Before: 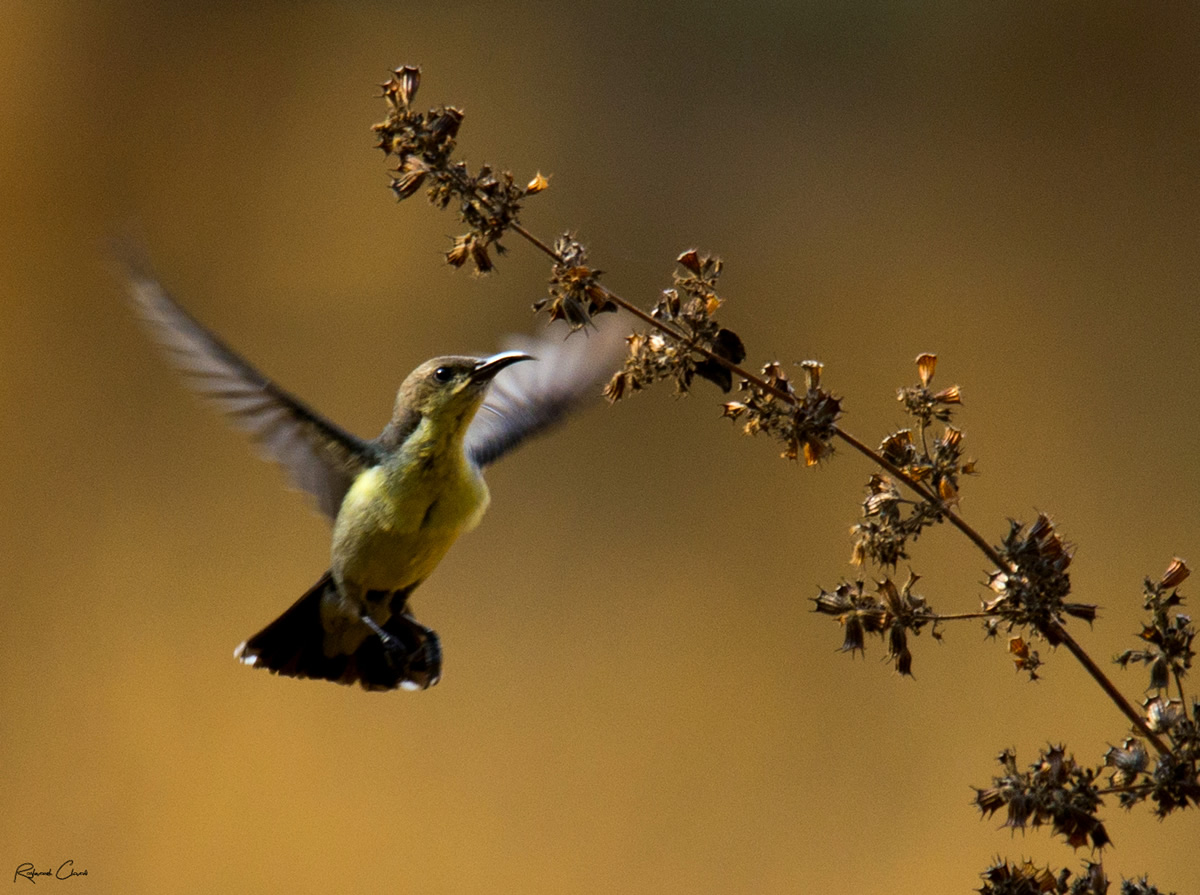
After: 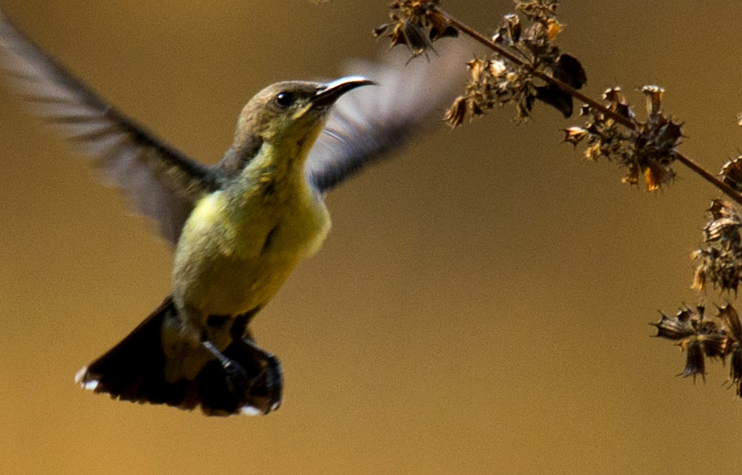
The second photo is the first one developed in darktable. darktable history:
crop: left 13.331%, top 30.772%, right 24.752%, bottom 16.072%
